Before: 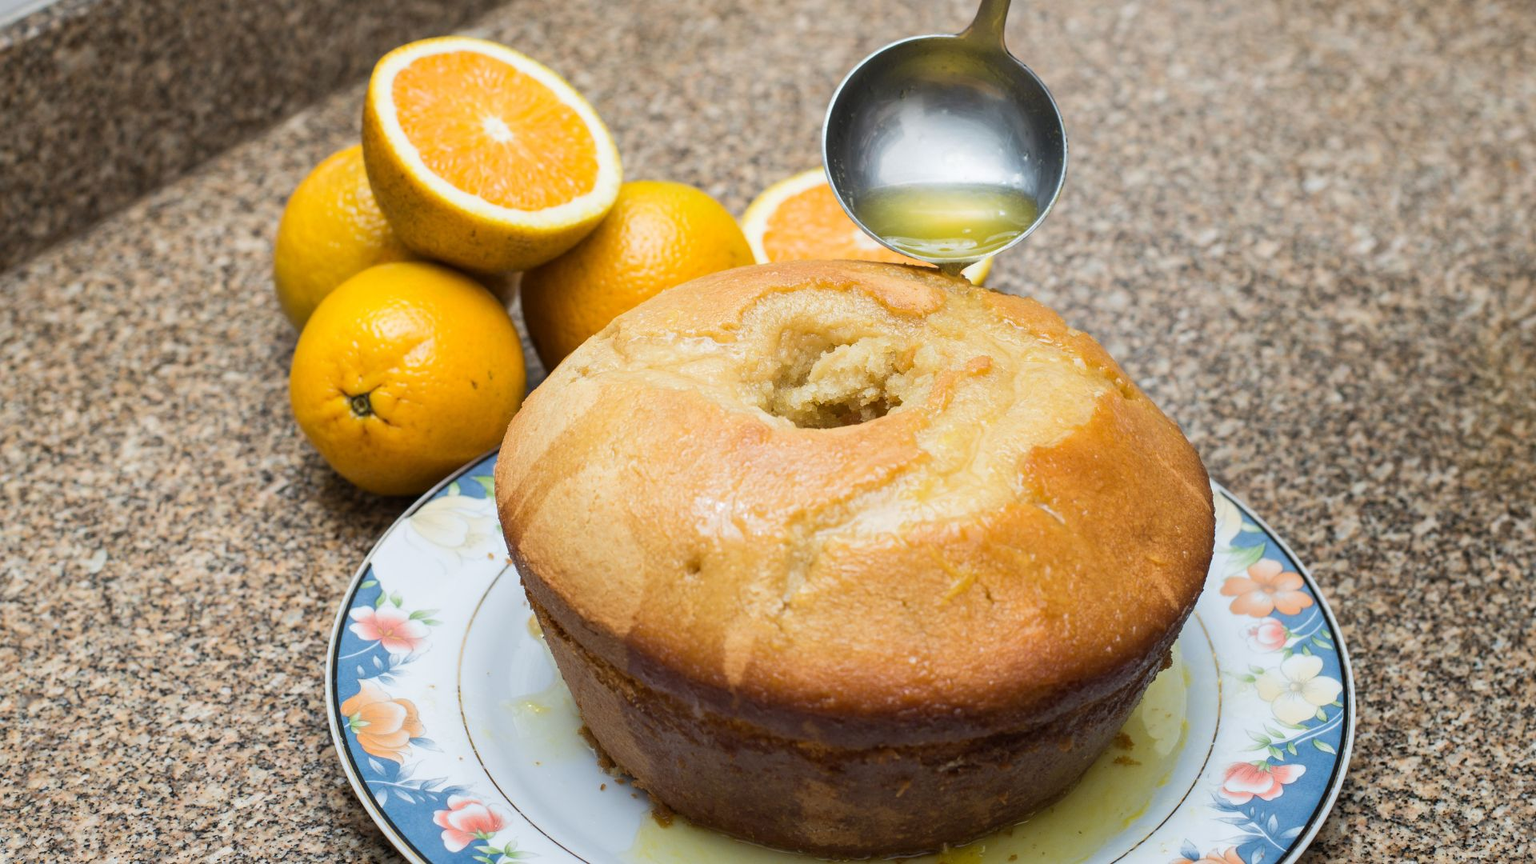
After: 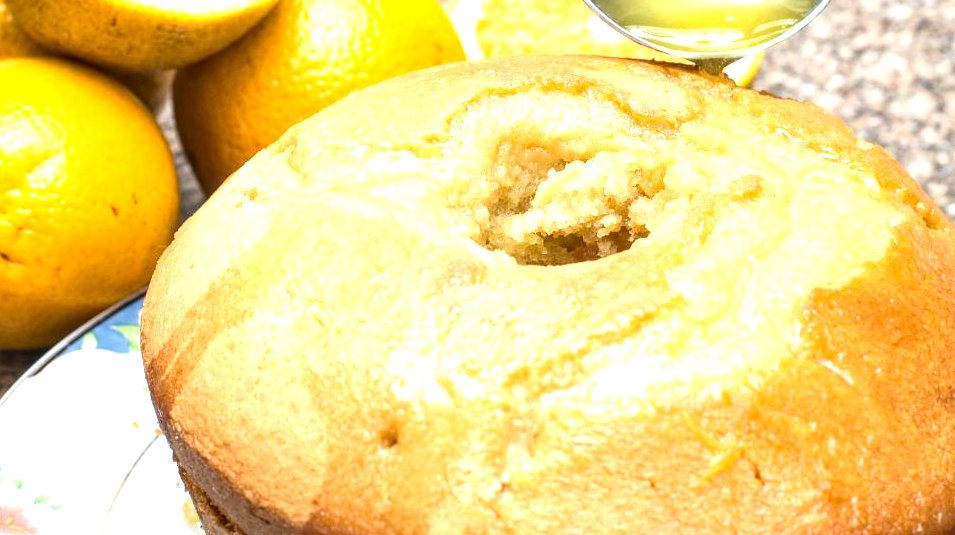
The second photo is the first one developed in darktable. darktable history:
contrast brightness saturation: contrast 0.08, saturation 0.015
exposure: black level correction 0.001, exposure 1 EV, compensate exposure bias true, compensate highlight preservation false
crop: left 24.939%, top 25.03%, right 25.292%, bottom 25.371%
local contrast: on, module defaults
